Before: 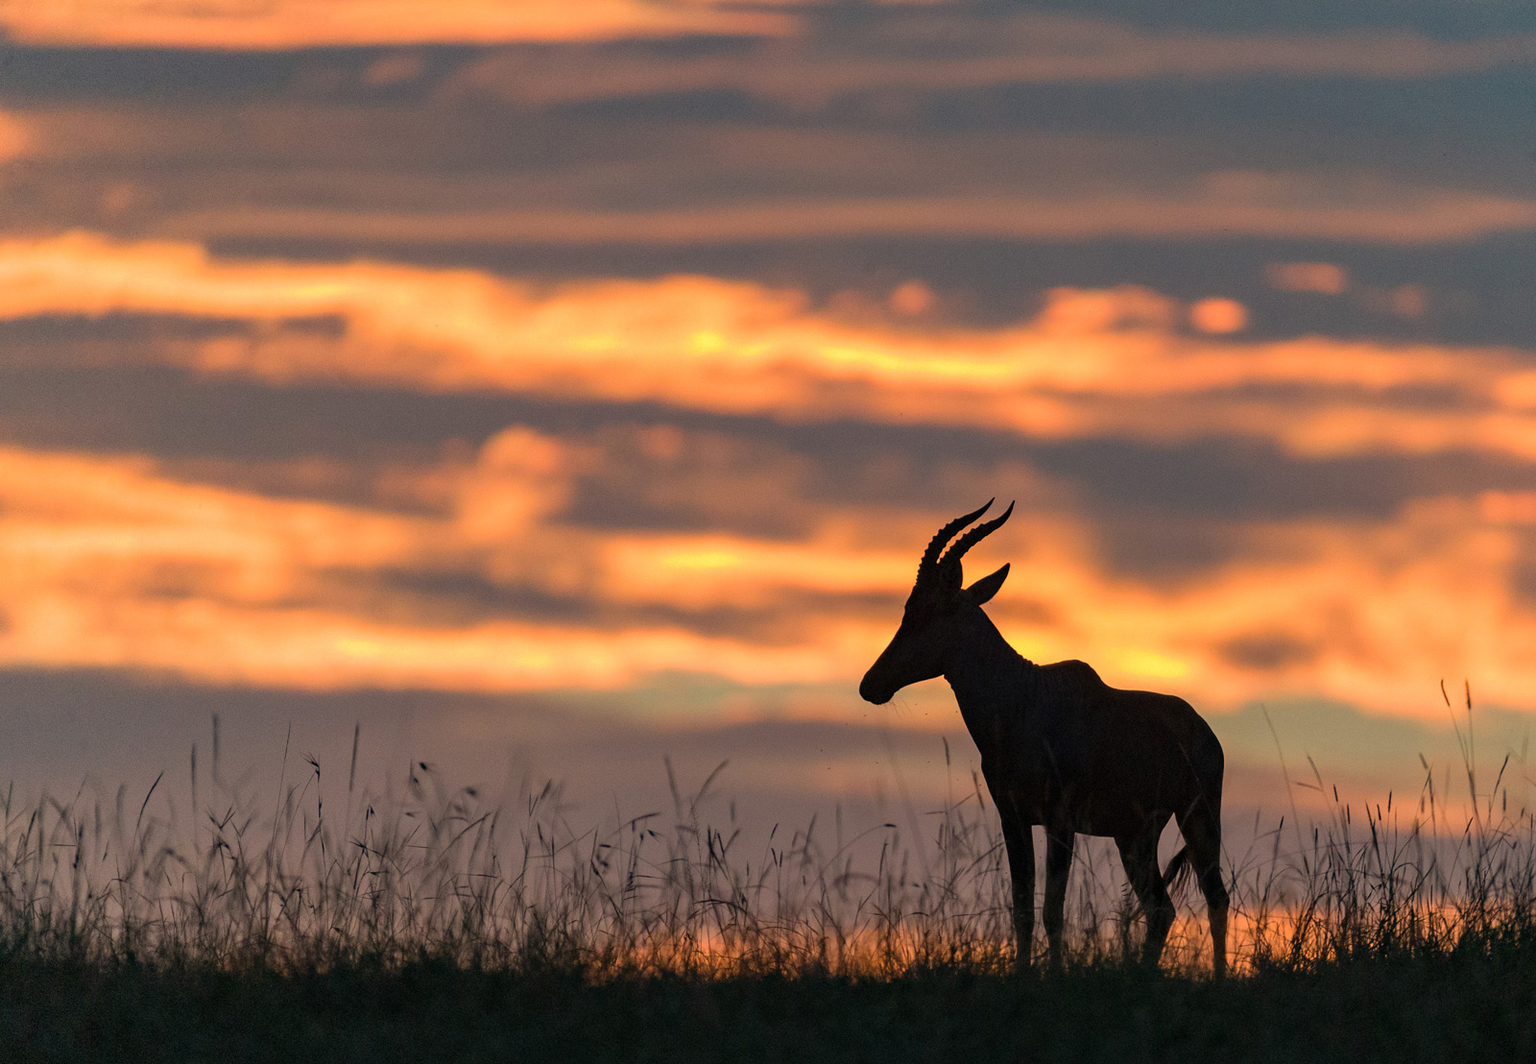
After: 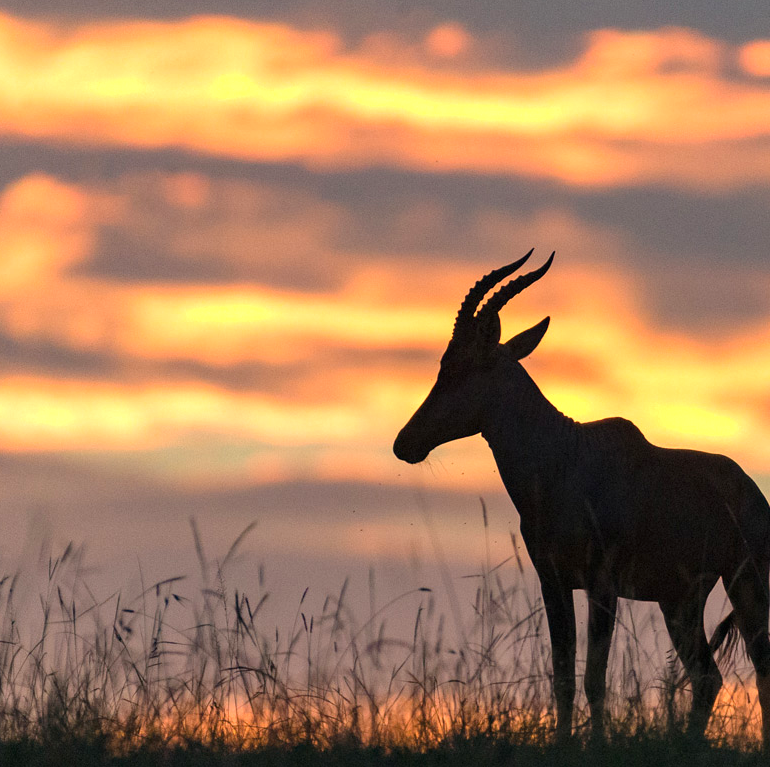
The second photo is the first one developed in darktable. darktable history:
exposure: black level correction 0, exposure 0.691 EV, compensate highlight preservation false
crop: left 31.393%, top 24.421%, right 20.47%, bottom 6.274%
